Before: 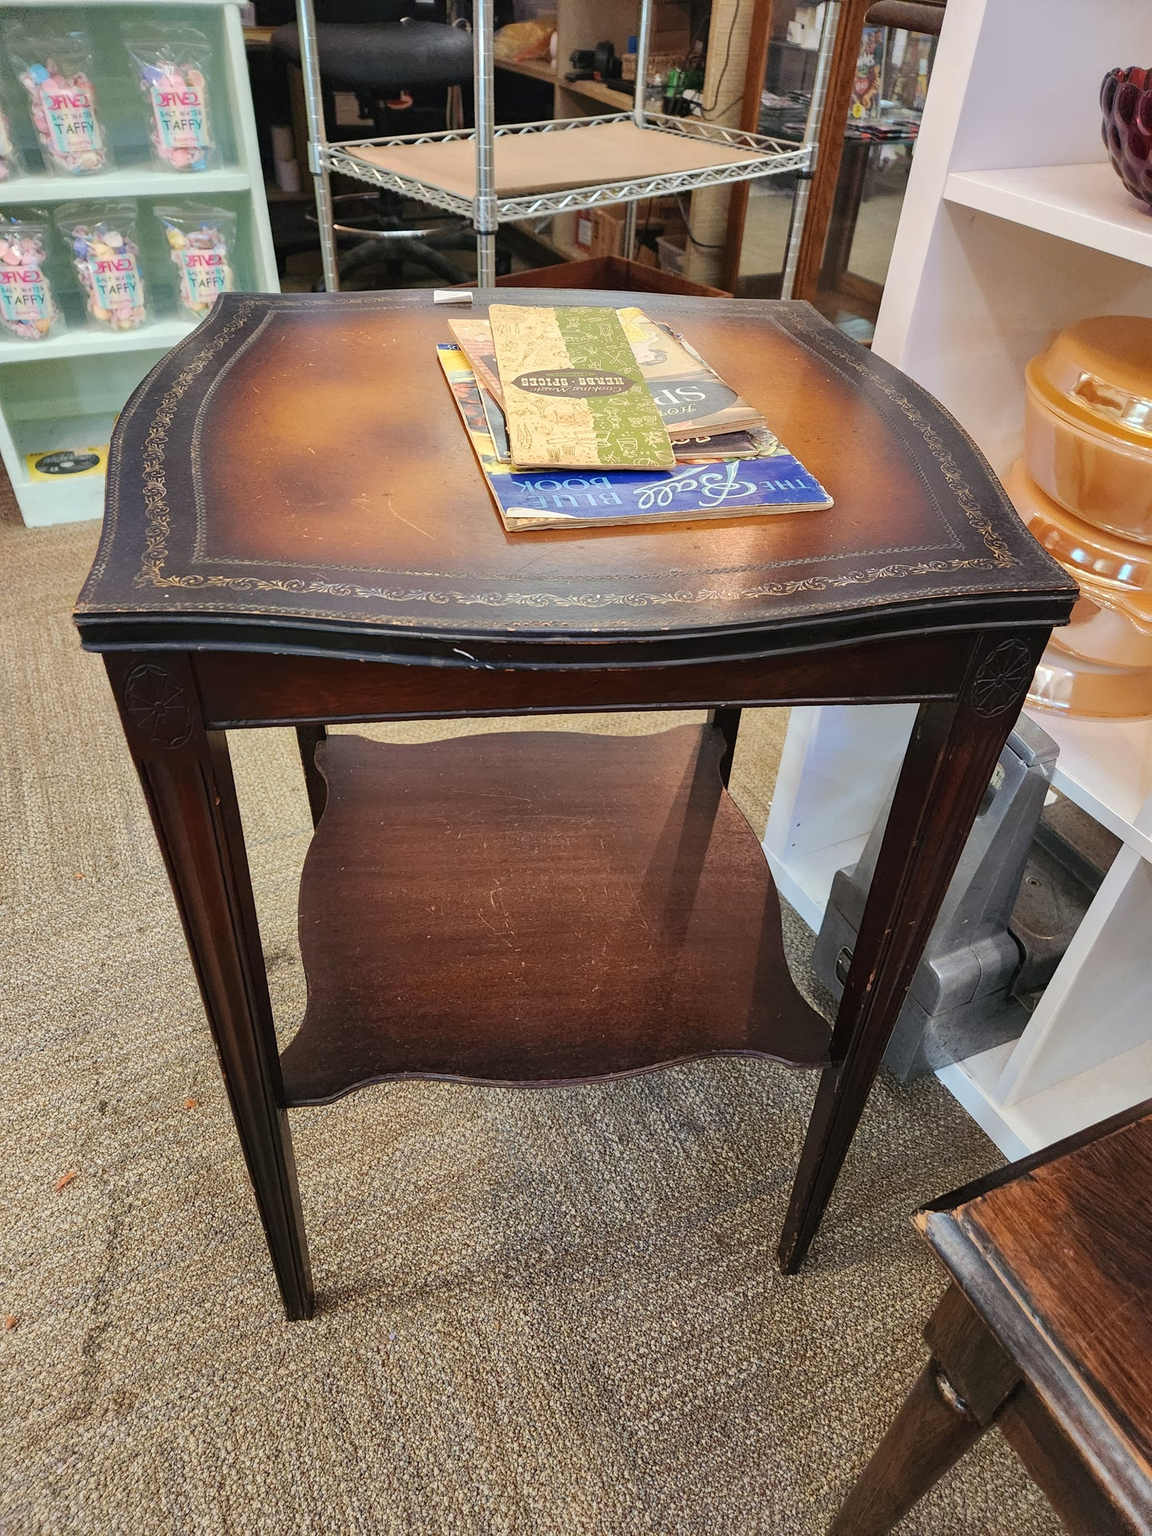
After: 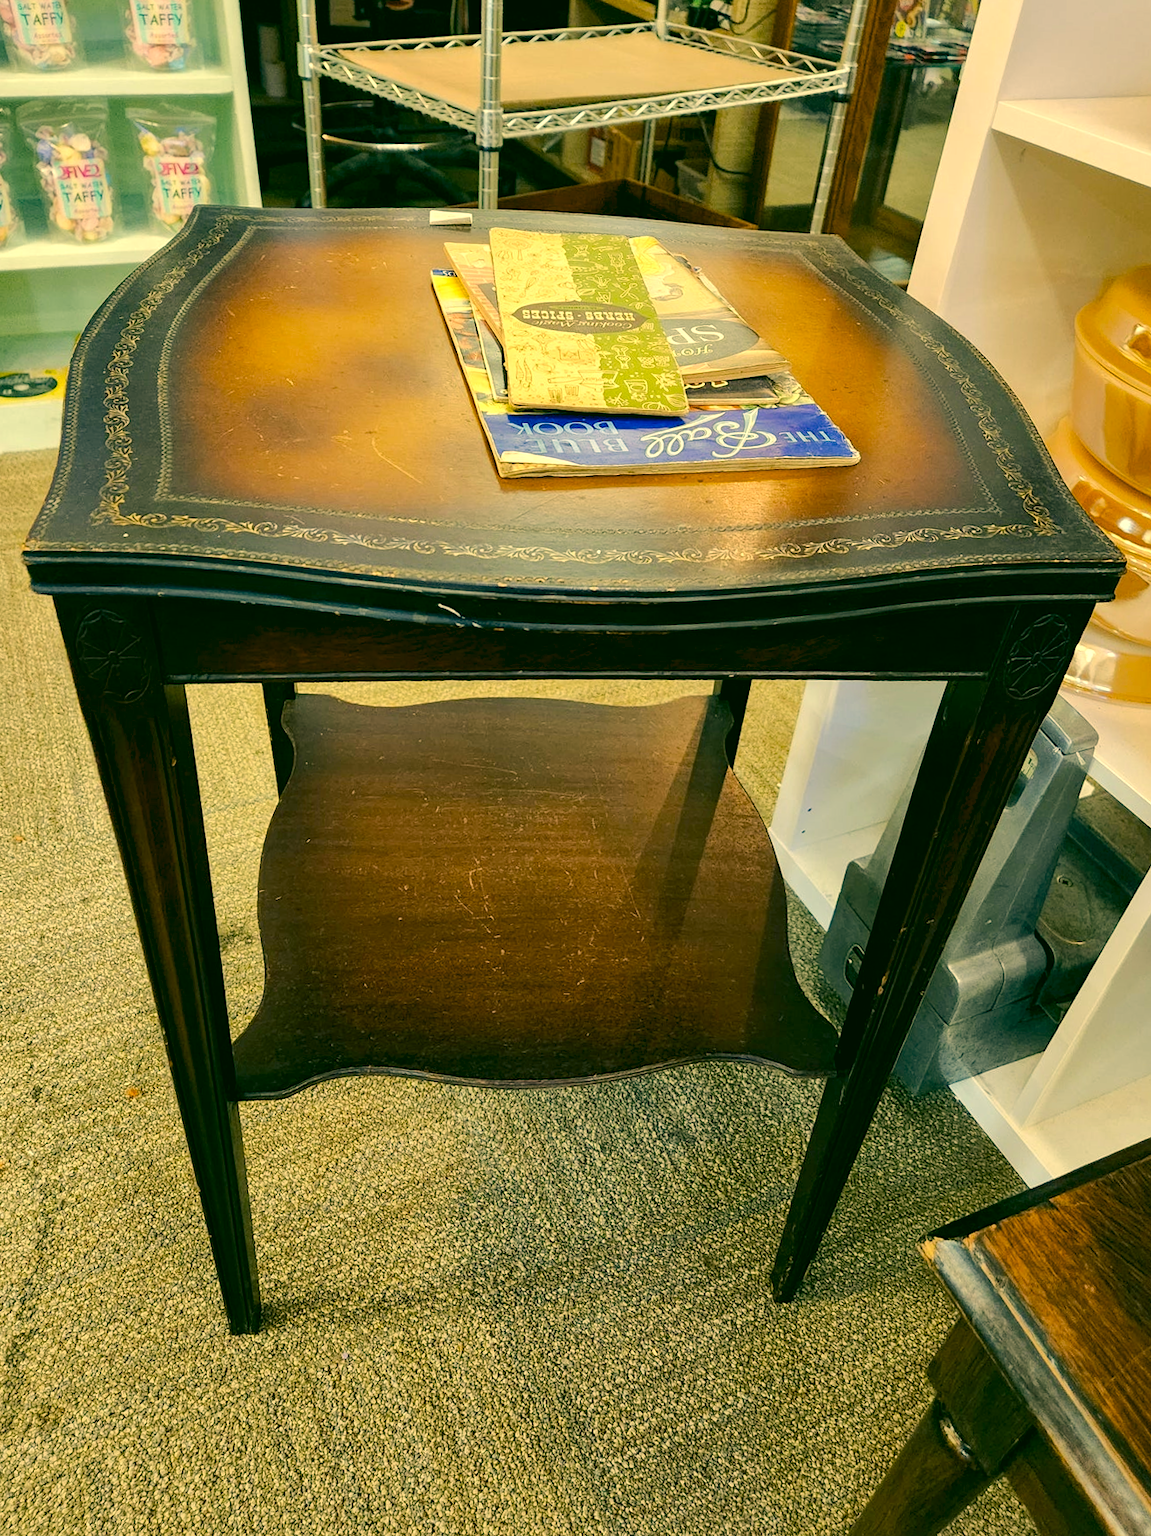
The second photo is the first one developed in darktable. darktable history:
color balance rgb: global offset › luminance -0.51%, perceptual saturation grading › global saturation 27.53%, perceptual saturation grading › highlights -25%, perceptual saturation grading › shadows 25%, perceptual brilliance grading › highlights 6.62%, perceptual brilliance grading › mid-tones 17.07%, perceptual brilliance grading › shadows -5.23%
crop and rotate: angle -1.96°, left 3.097%, top 4.154%, right 1.586%, bottom 0.529%
color correction: highlights a* 5.62, highlights b* 33.57, shadows a* -25.86, shadows b* 4.02
